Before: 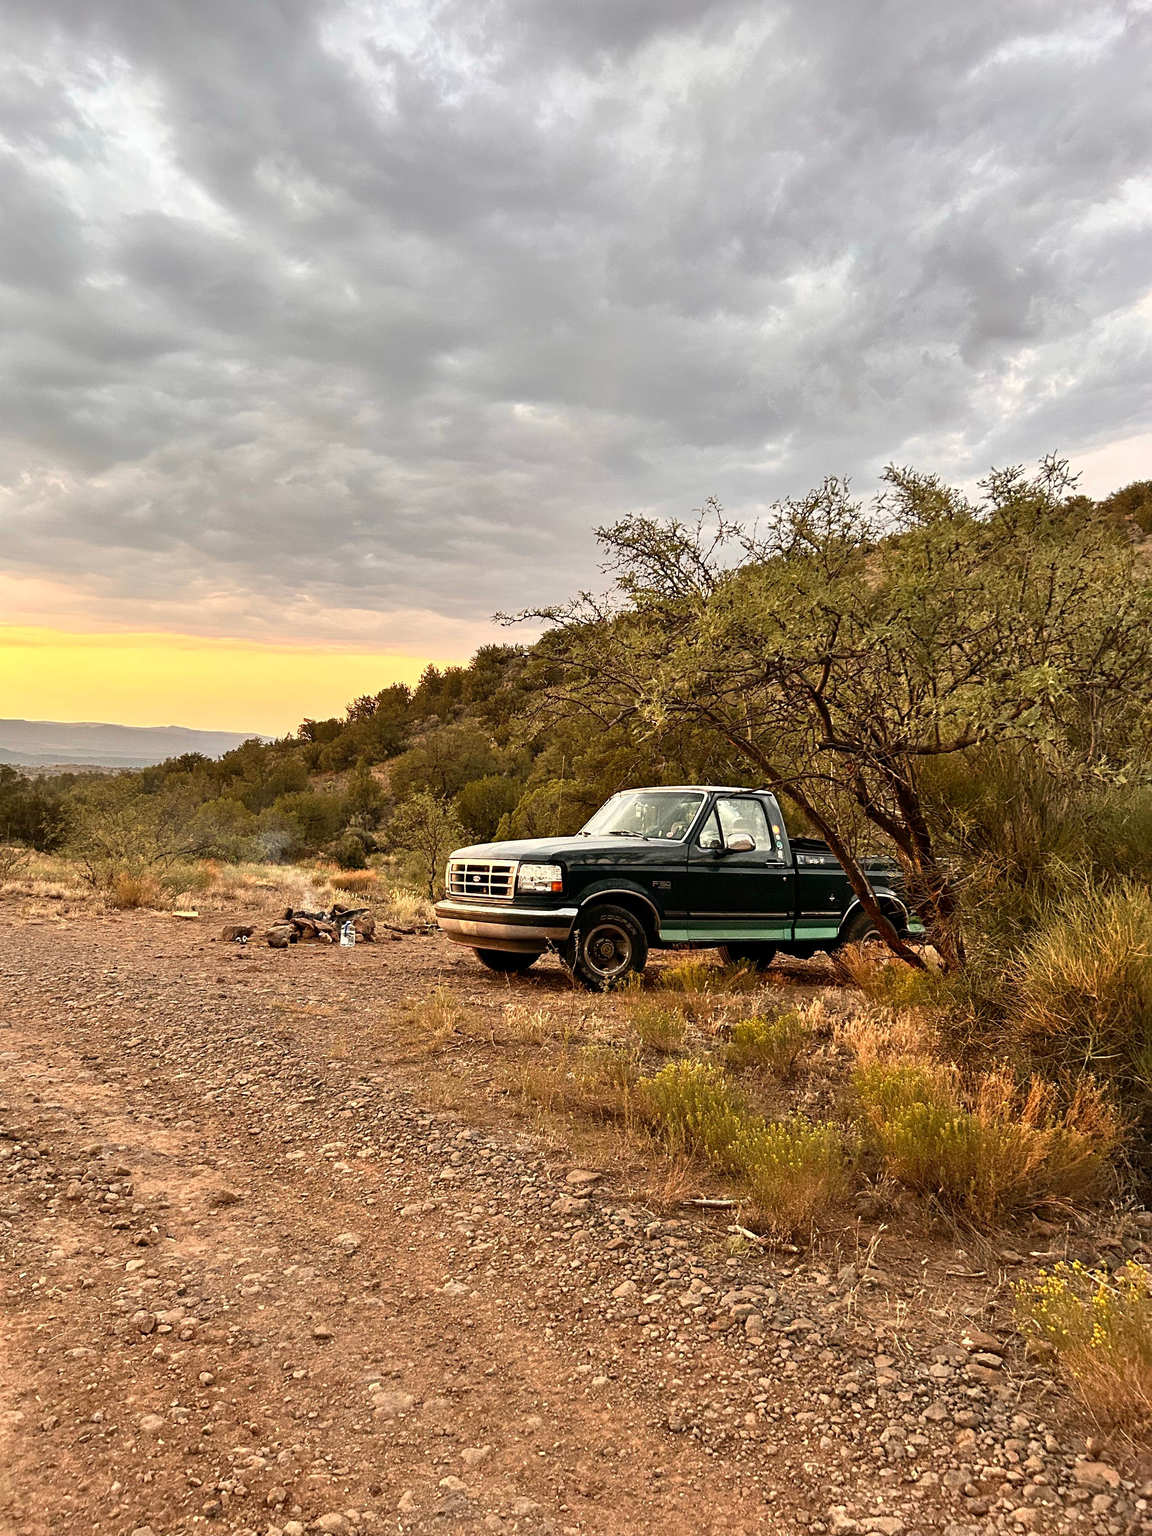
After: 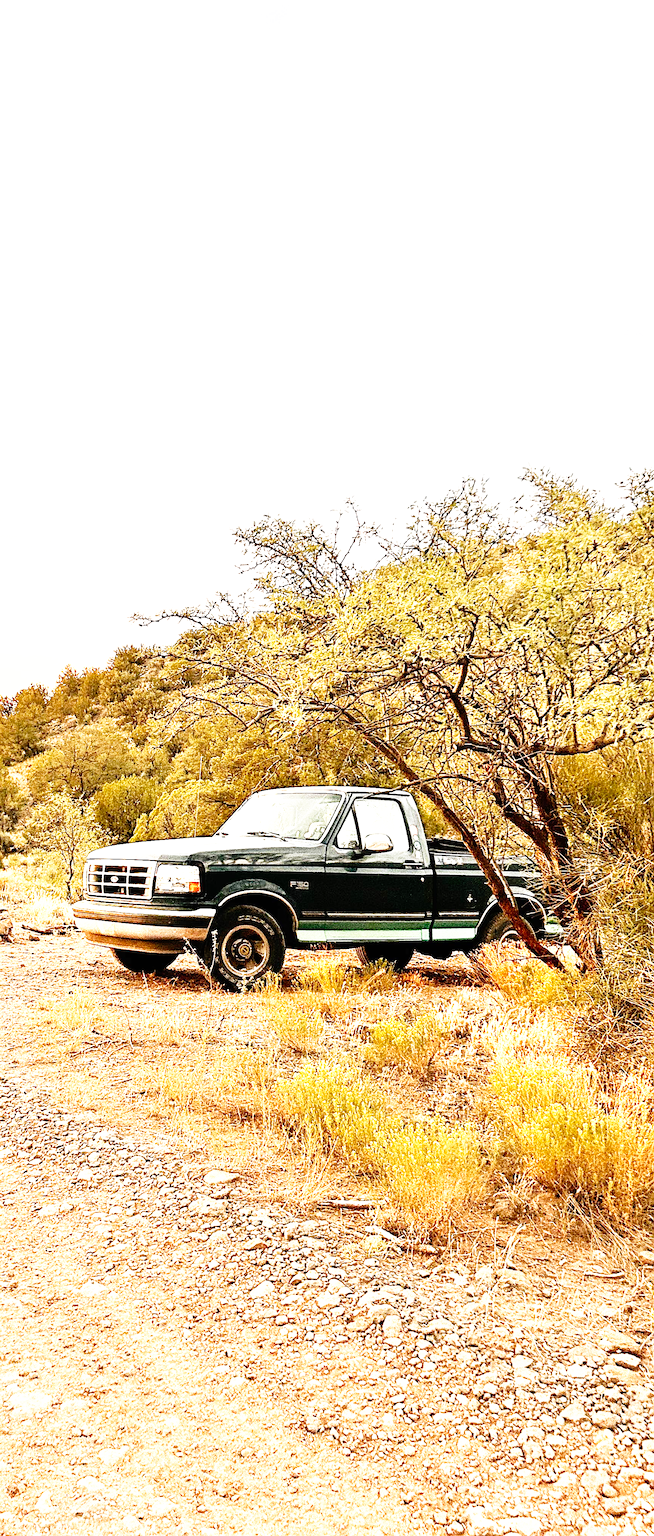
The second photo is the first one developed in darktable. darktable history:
crop: left 31.5%, top 0.019%, right 11.68%
exposure: black level correction 0, exposure 1.102 EV, compensate highlight preservation false
tone equalizer: -8 EV -0.4 EV, -7 EV -0.364 EV, -6 EV -0.334 EV, -5 EV -0.239 EV, -3 EV 0.198 EV, -2 EV 0.349 EV, -1 EV 0.383 EV, +0 EV 0.433 EV
base curve: curves: ch0 [(0, 0) (0.012, 0.01) (0.073, 0.168) (0.31, 0.711) (0.645, 0.957) (1, 1)], preserve colors none
sharpen: on, module defaults
